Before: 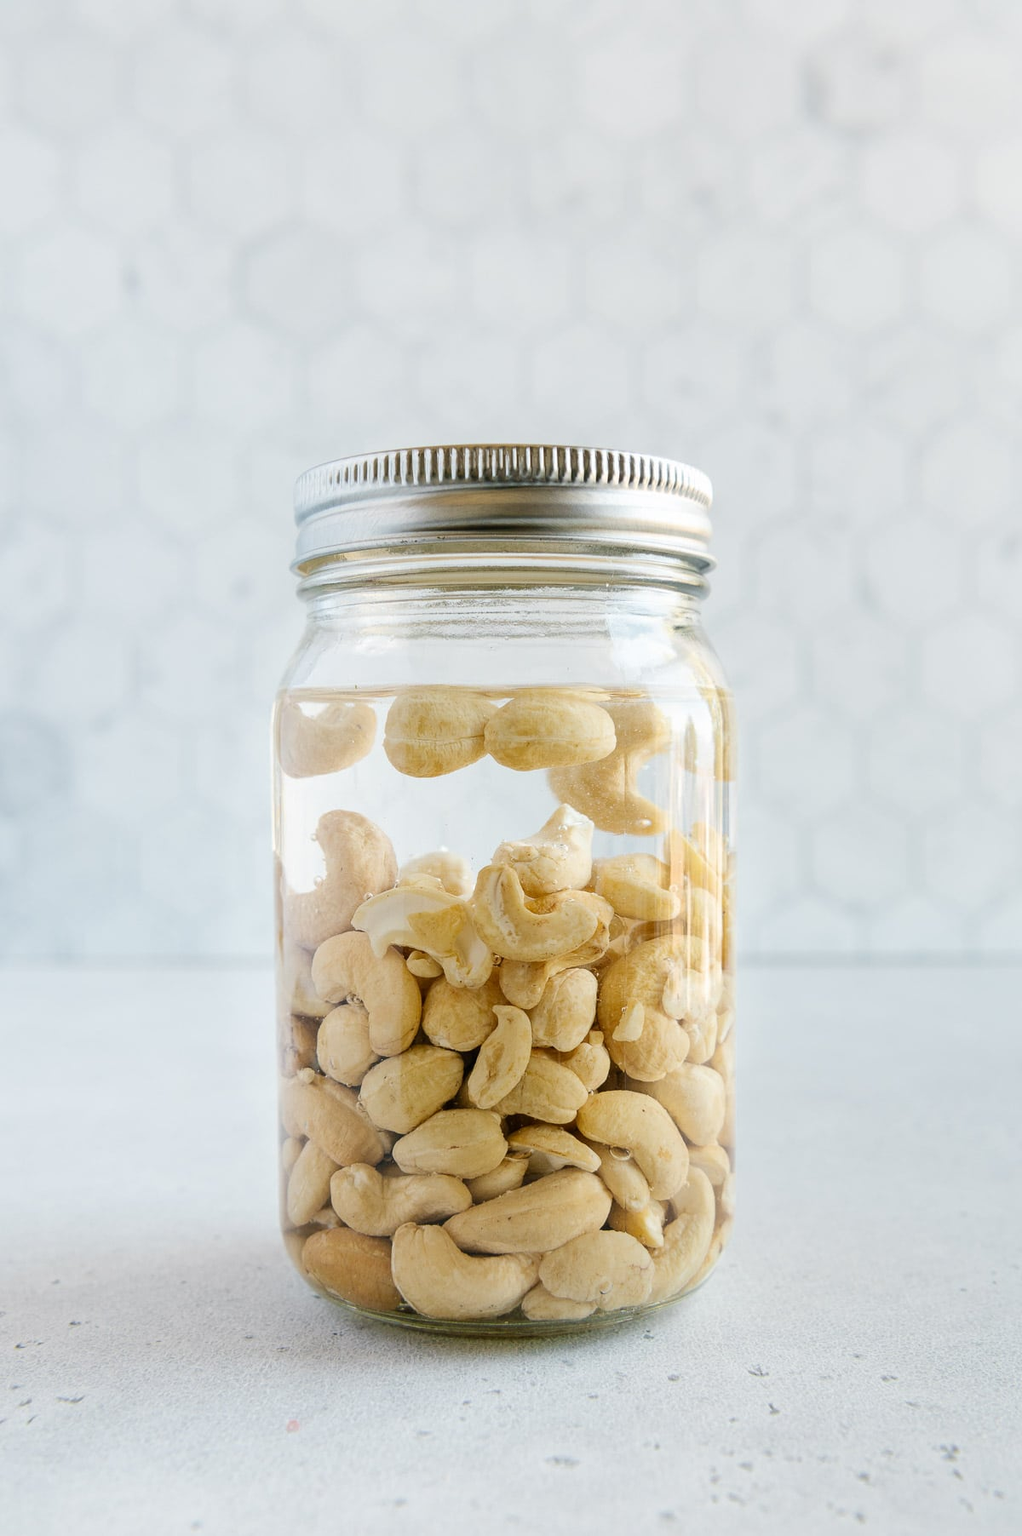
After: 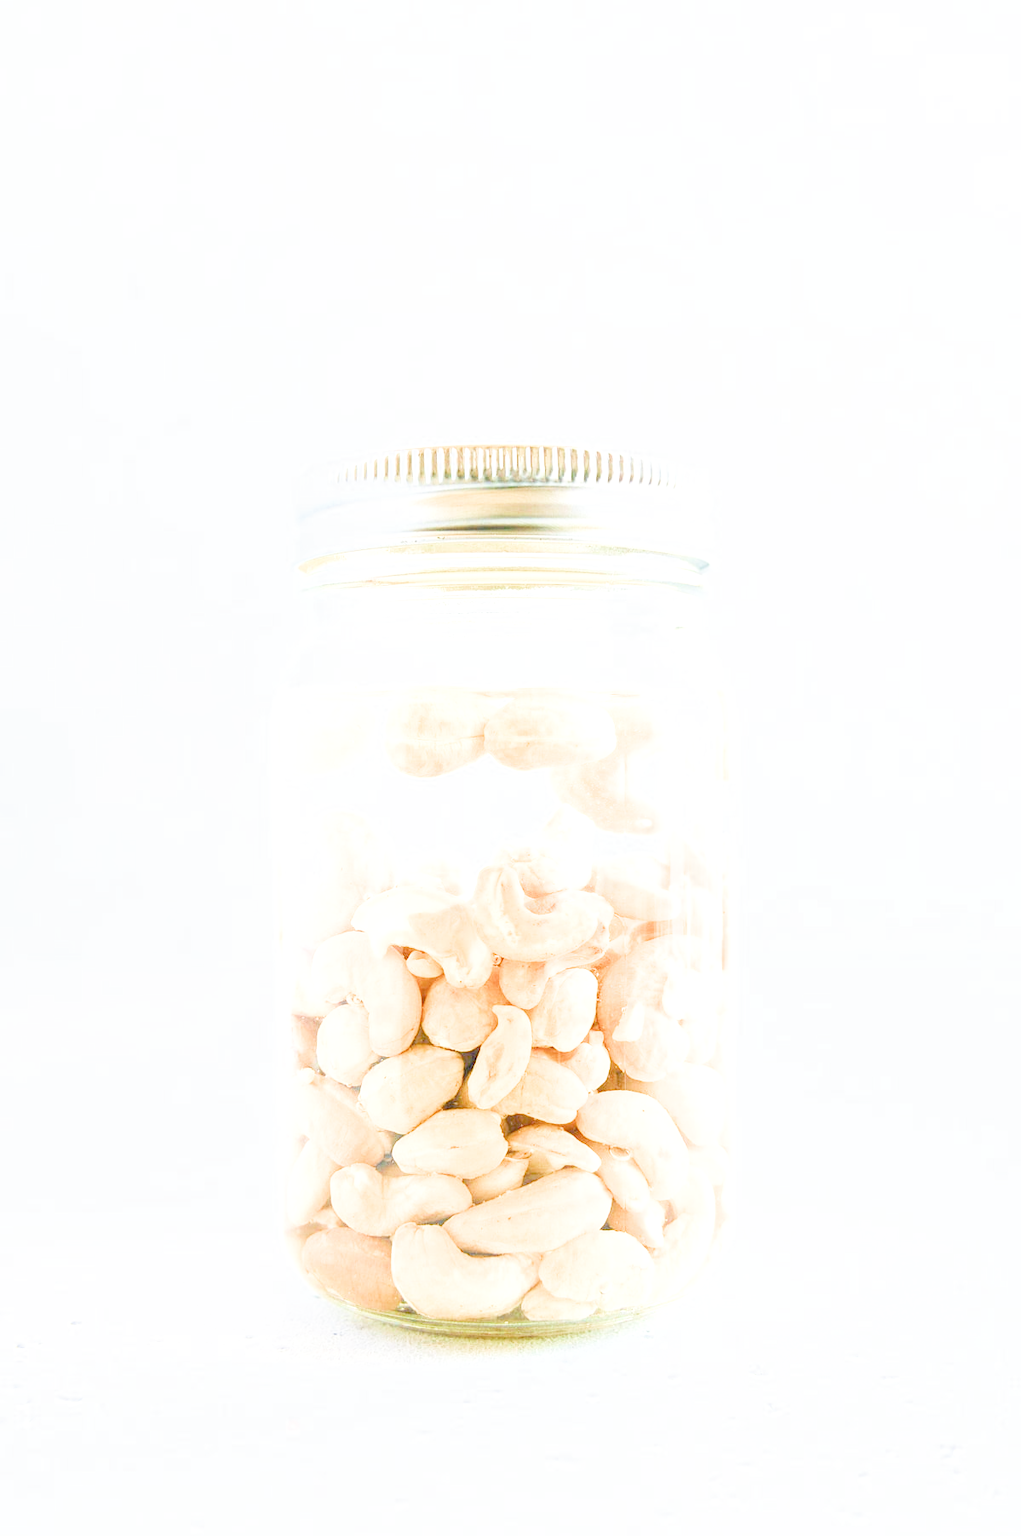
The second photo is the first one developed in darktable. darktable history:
filmic rgb: middle gray luminance 2.5%, black relative exposure -10 EV, white relative exposure 7 EV, threshold 6 EV, dynamic range scaling 10%, target black luminance 0%, hardness 3.19, latitude 44.39%, contrast 0.682, highlights saturation mix 5%, shadows ↔ highlights balance 13.63%, add noise in highlights 0, color science v3 (2019), use custom middle-gray values true, iterations of high-quality reconstruction 0, contrast in highlights soft, enable highlight reconstruction true
exposure: black level correction 0, exposure 1.9 EV, compensate highlight preservation false
